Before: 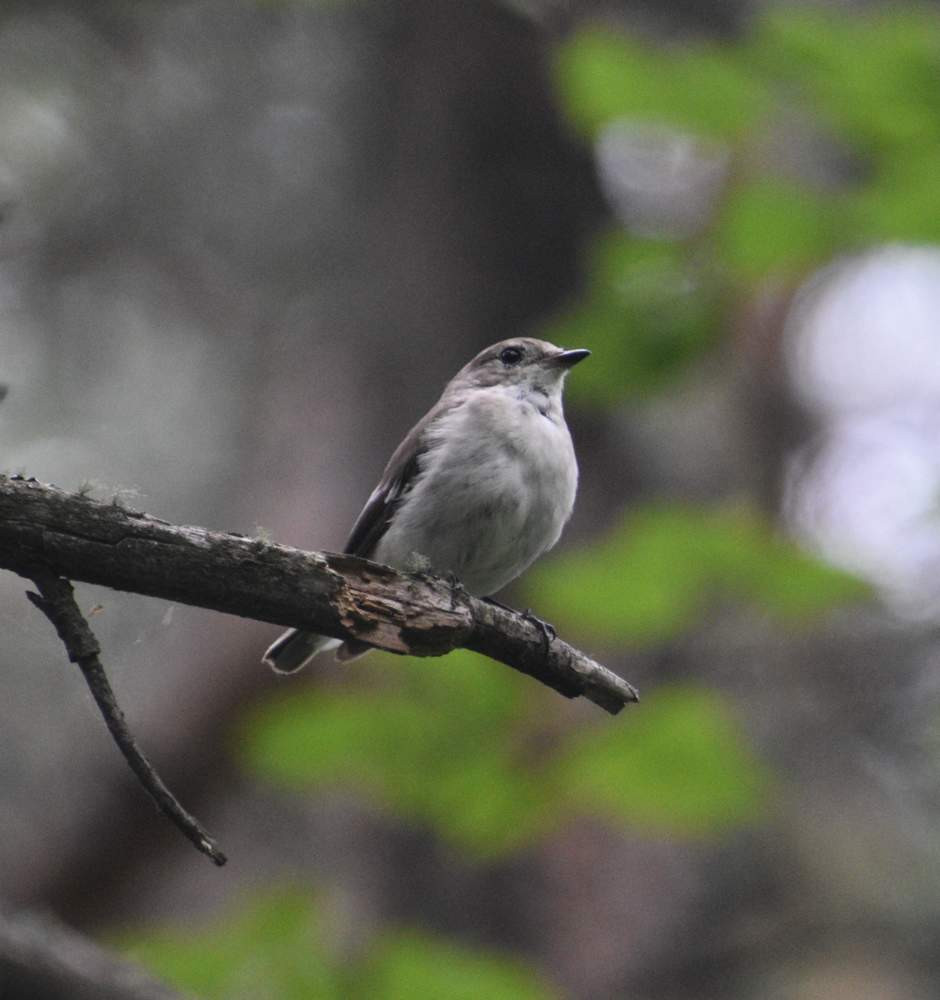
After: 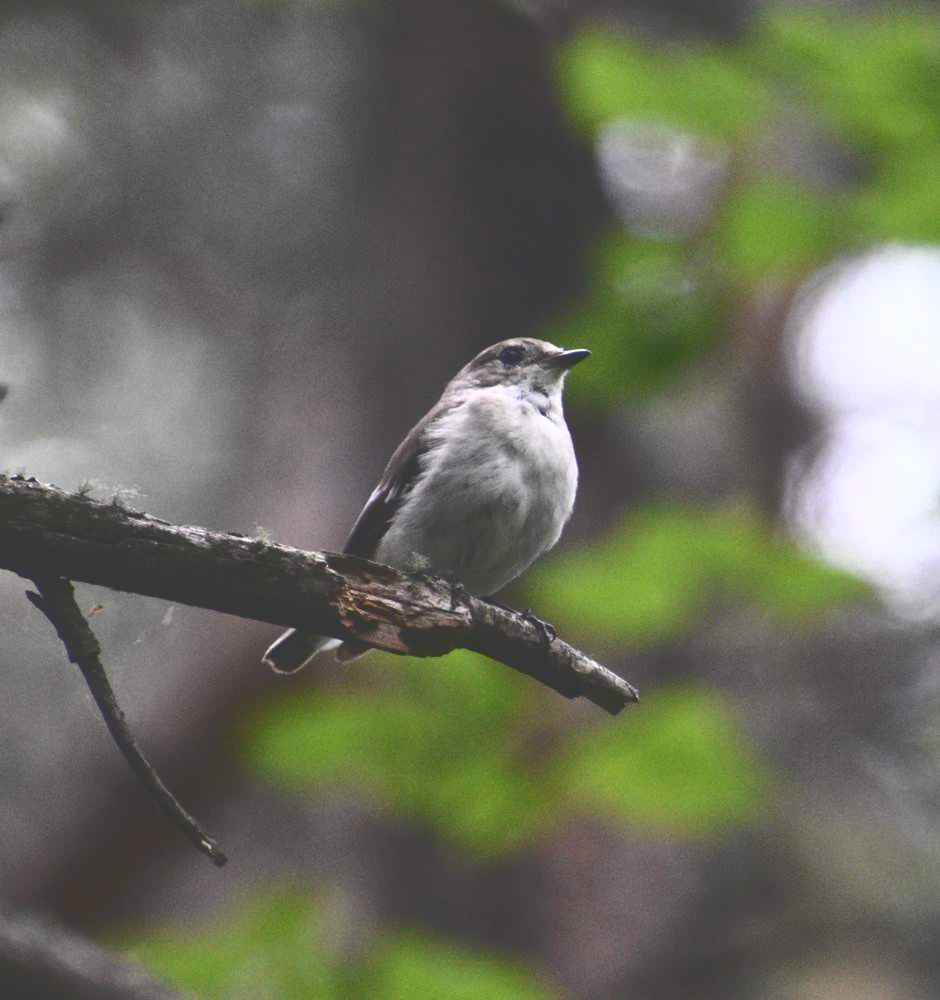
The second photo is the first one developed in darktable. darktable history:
base curve: curves: ch0 [(0, 0.036) (0.007, 0.037) (0.604, 0.887) (1, 1)]
